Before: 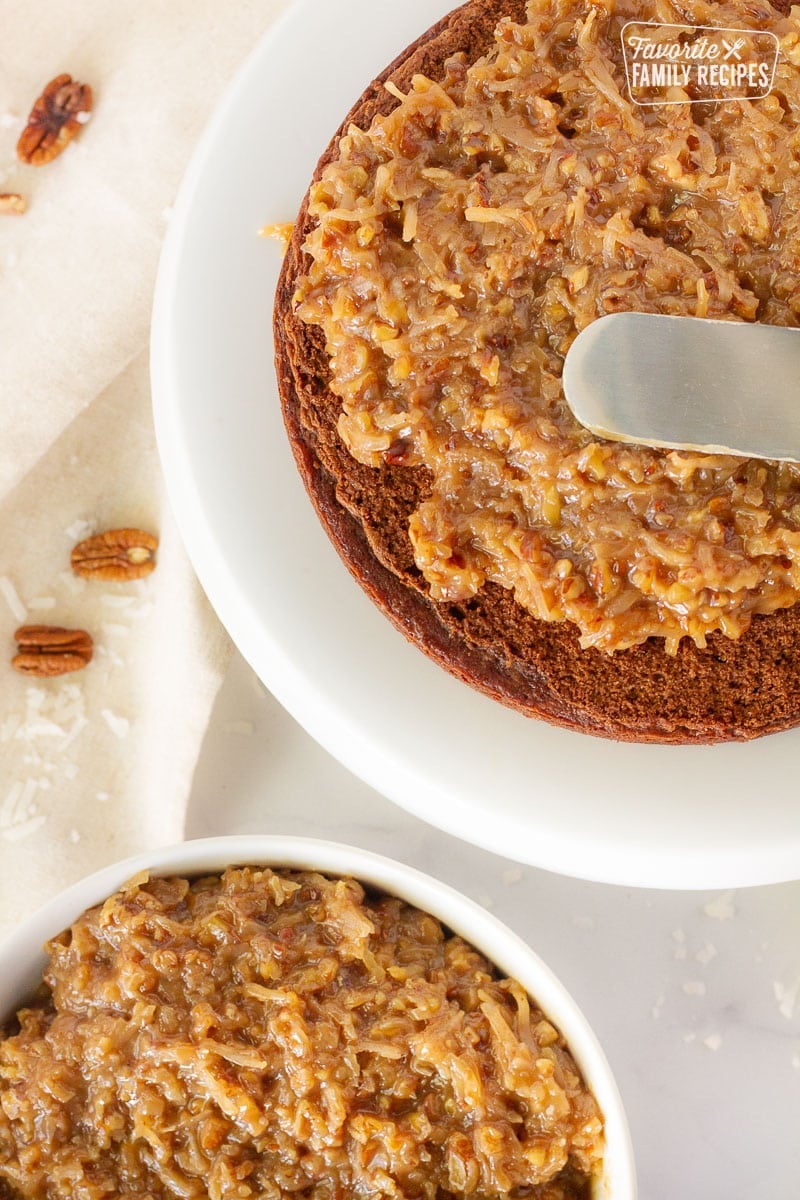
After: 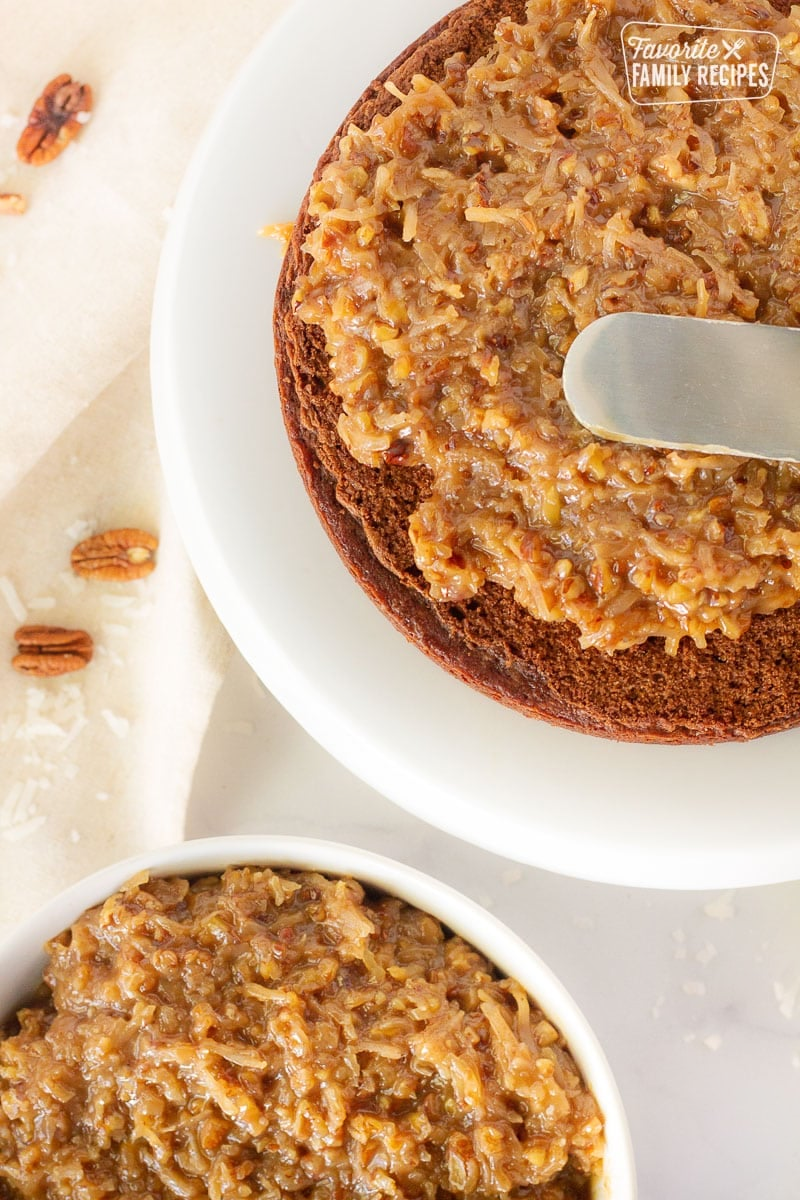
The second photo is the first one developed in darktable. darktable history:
shadows and highlights: radius 92.77, shadows -16.36, white point adjustment 0.242, highlights 31.59, compress 48.61%, soften with gaussian
